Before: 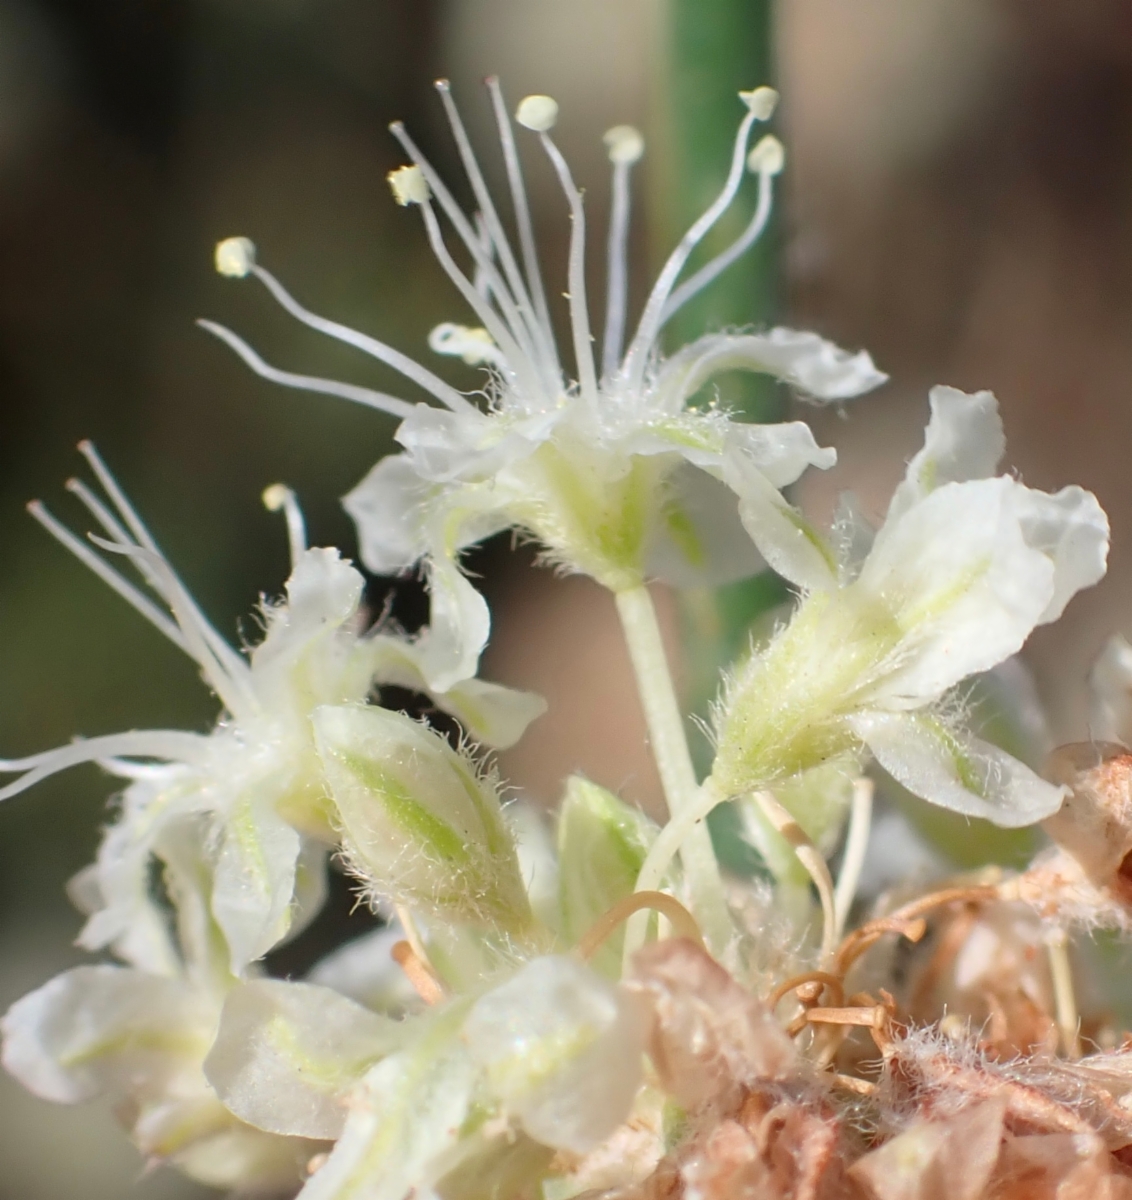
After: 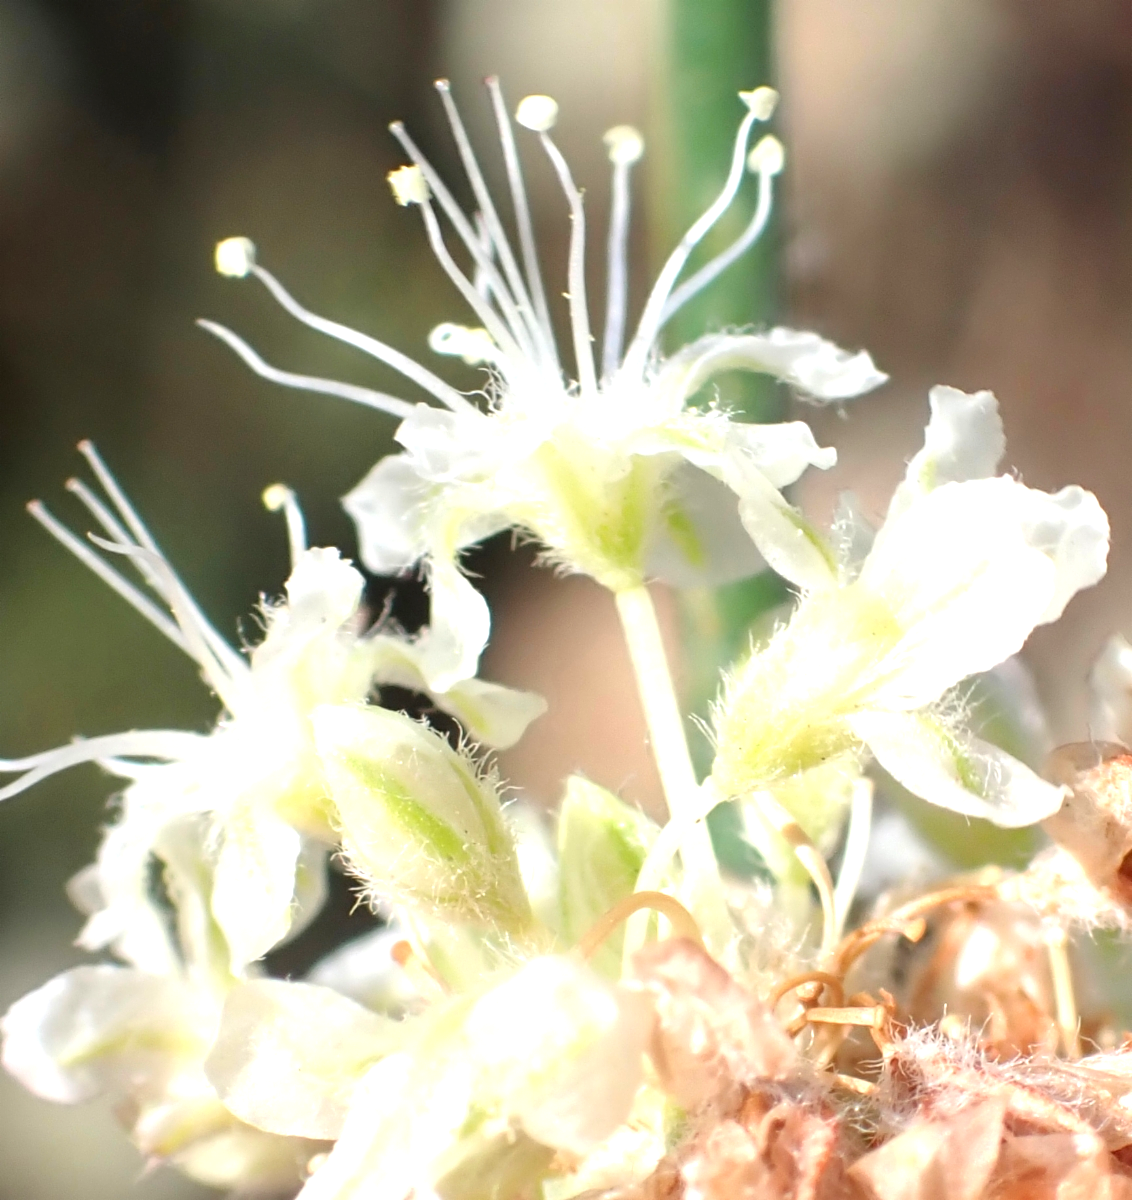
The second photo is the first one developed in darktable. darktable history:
exposure: black level correction 0, exposure 0.892 EV, compensate highlight preservation false
